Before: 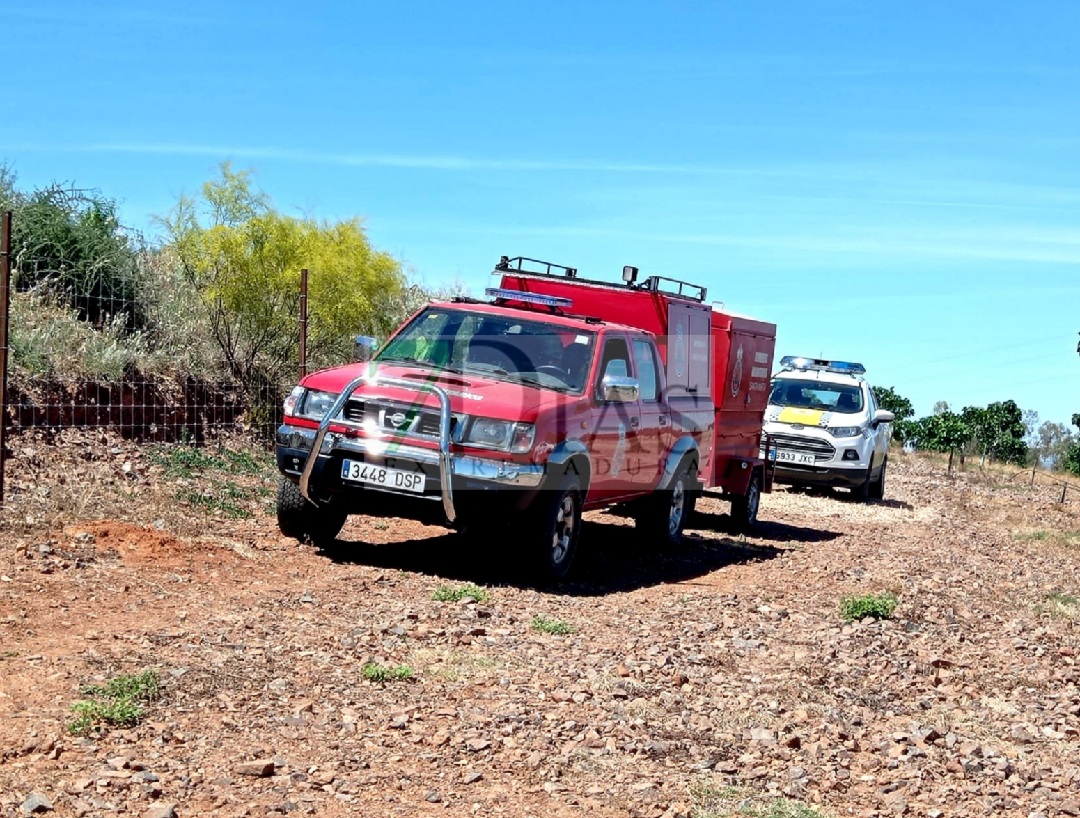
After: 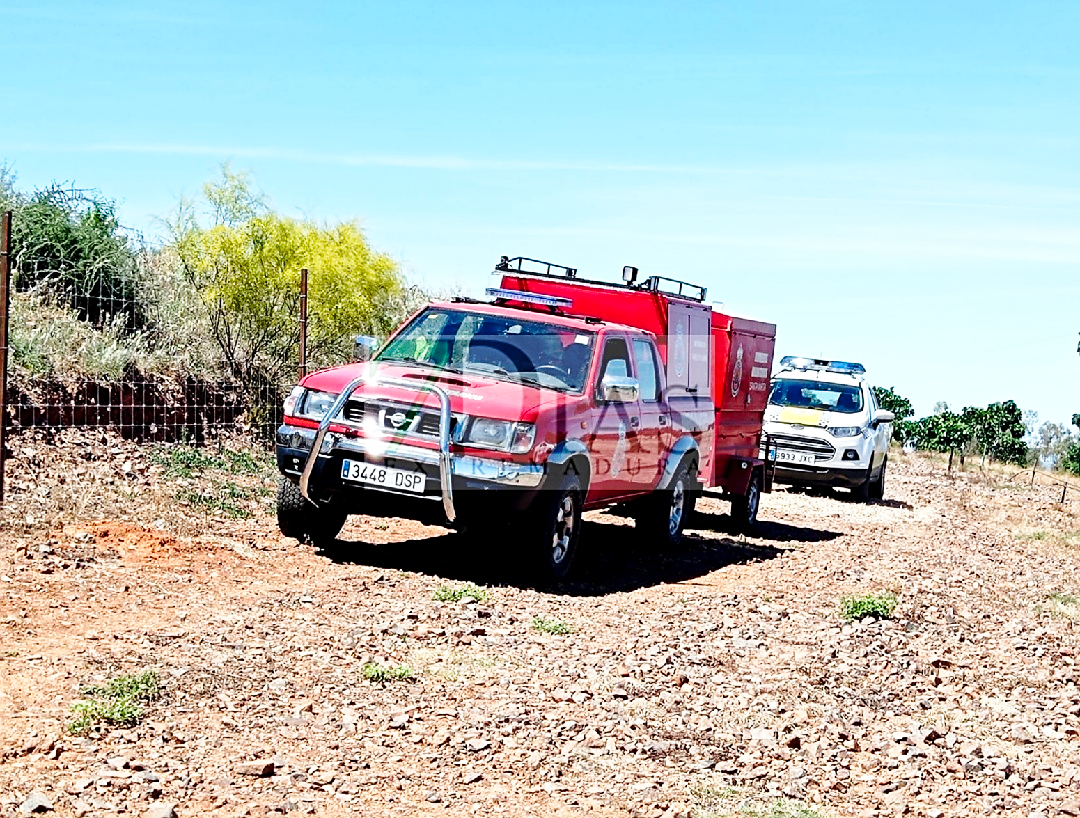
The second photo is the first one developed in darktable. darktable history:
base curve: curves: ch0 [(0, 0) (0.028, 0.03) (0.121, 0.232) (0.46, 0.748) (0.859, 0.968) (1, 1)], preserve colors none
sharpen: on, module defaults
